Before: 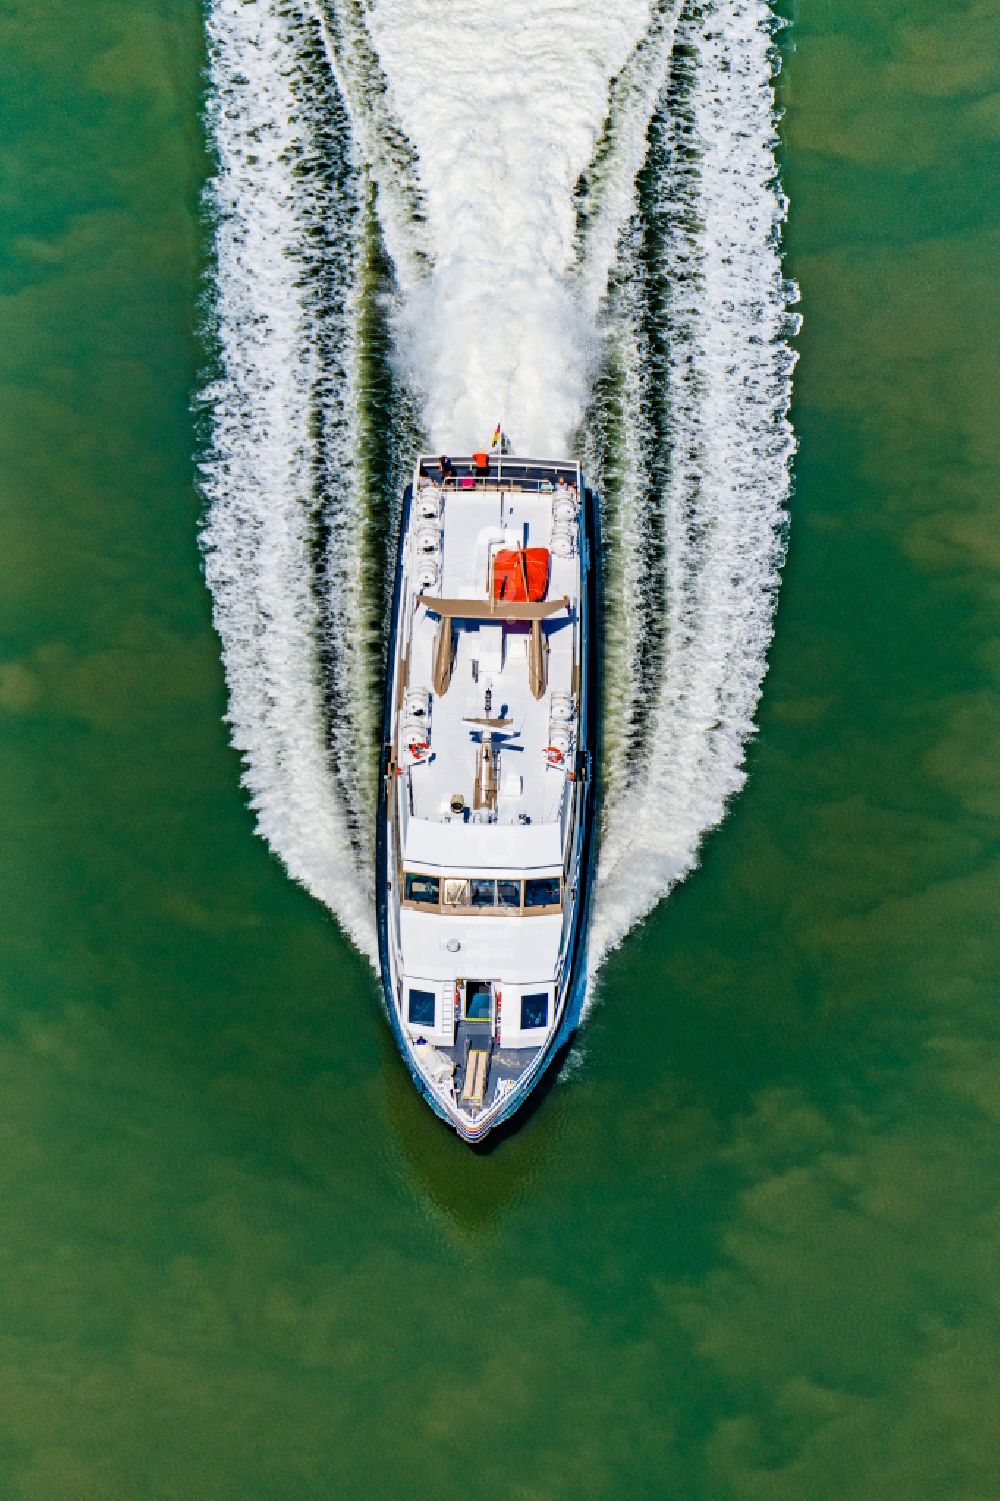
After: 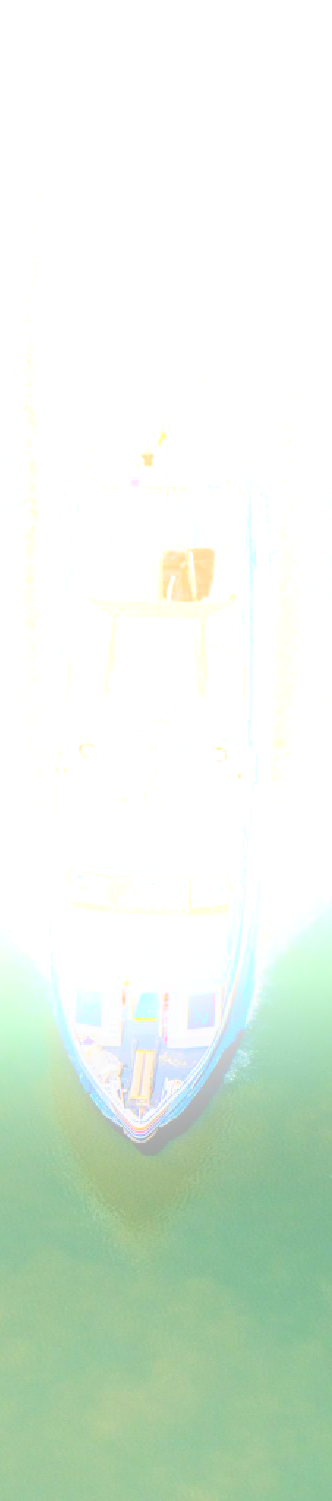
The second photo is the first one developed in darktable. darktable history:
color contrast: green-magenta contrast 0.84, blue-yellow contrast 0.86
crop: left 33.36%, right 33.36%
bloom: size 25%, threshold 5%, strength 90%
local contrast: on, module defaults
